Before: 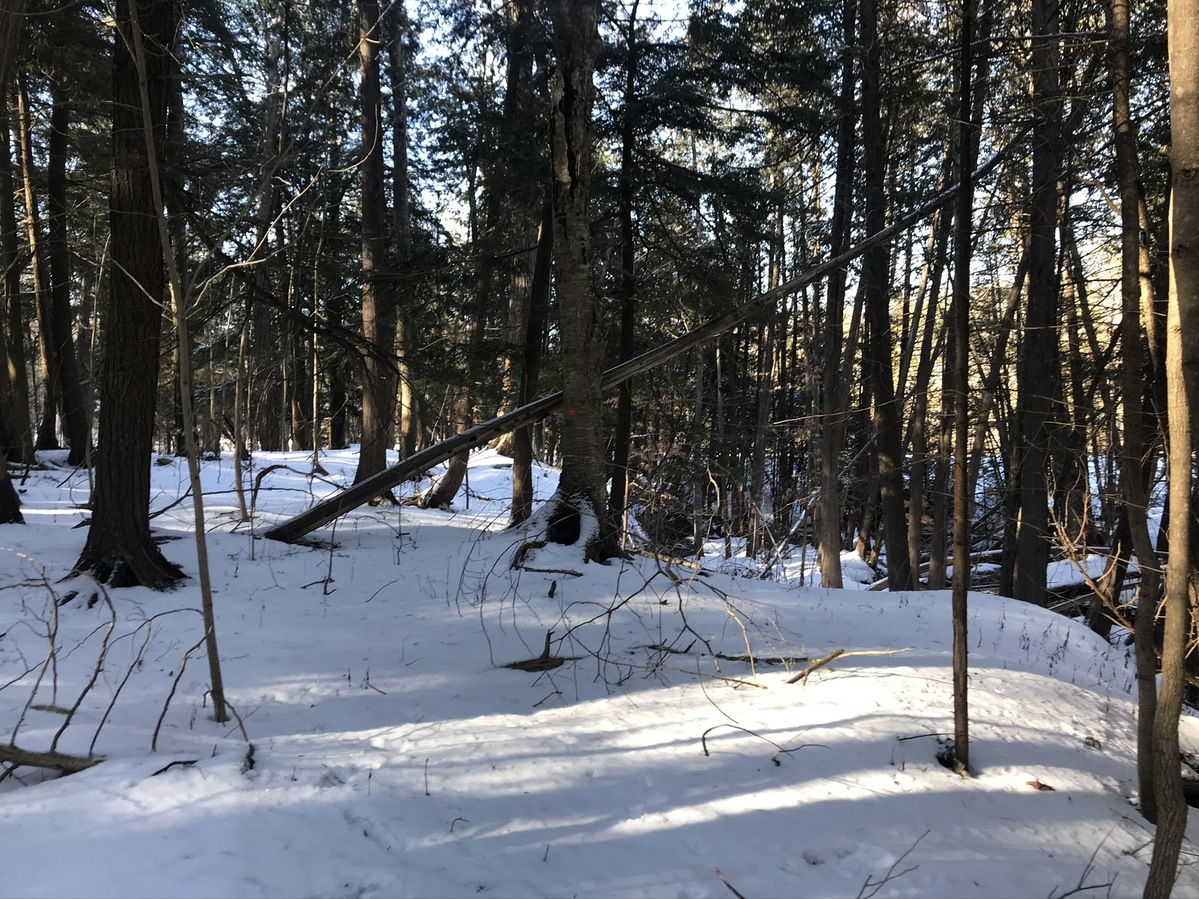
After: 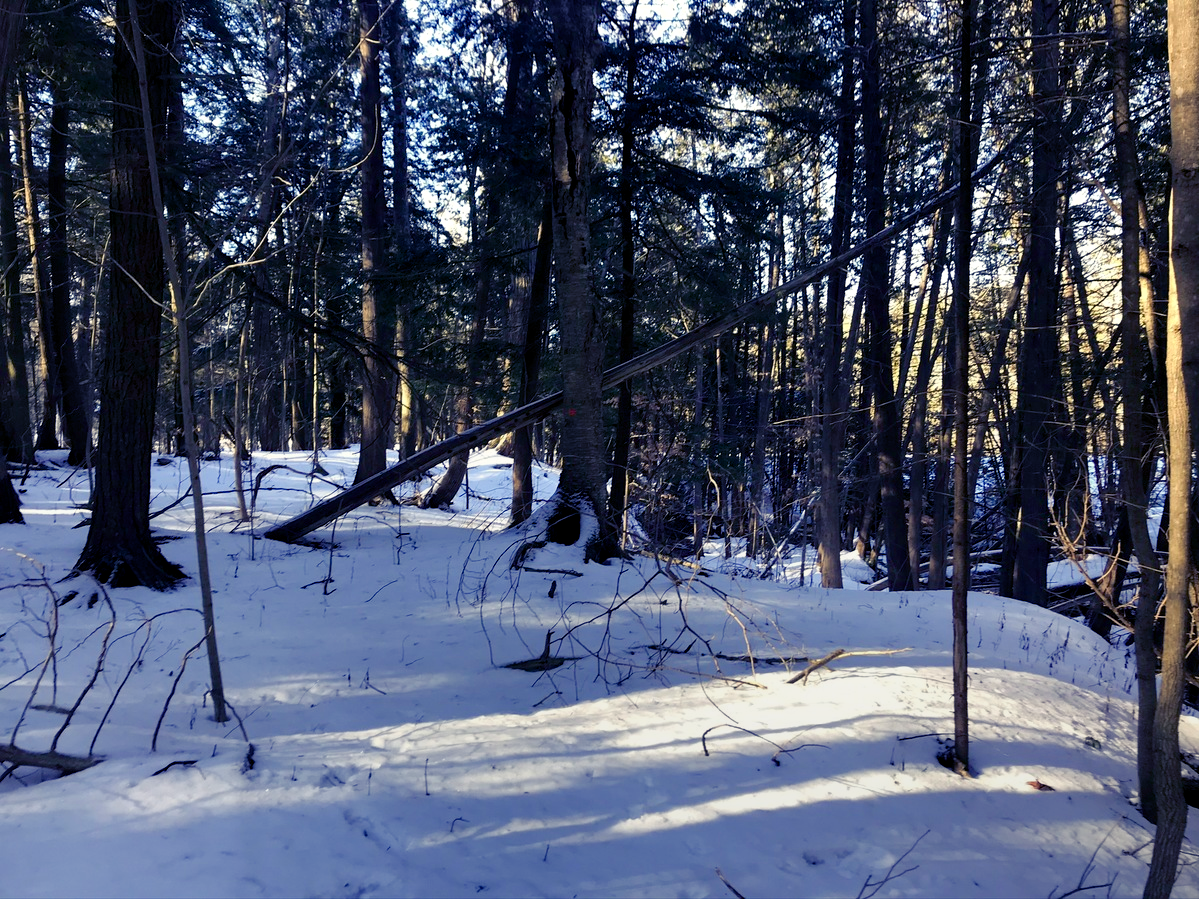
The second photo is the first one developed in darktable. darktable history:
graduated density: rotation -180°, offset 24.95
color balance rgb: shadows lift › luminance -28.76%, shadows lift › chroma 15%, shadows lift › hue 270°, power › chroma 1%, power › hue 255°, highlights gain › luminance 7.14%, highlights gain › chroma 2%, highlights gain › hue 90°, global offset › luminance -0.29%, global offset › hue 260°, perceptual saturation grading › global saturation 20%, perceptual saturation grading › highlights -13.92%, perceptual saturation grading › shadows 50%
